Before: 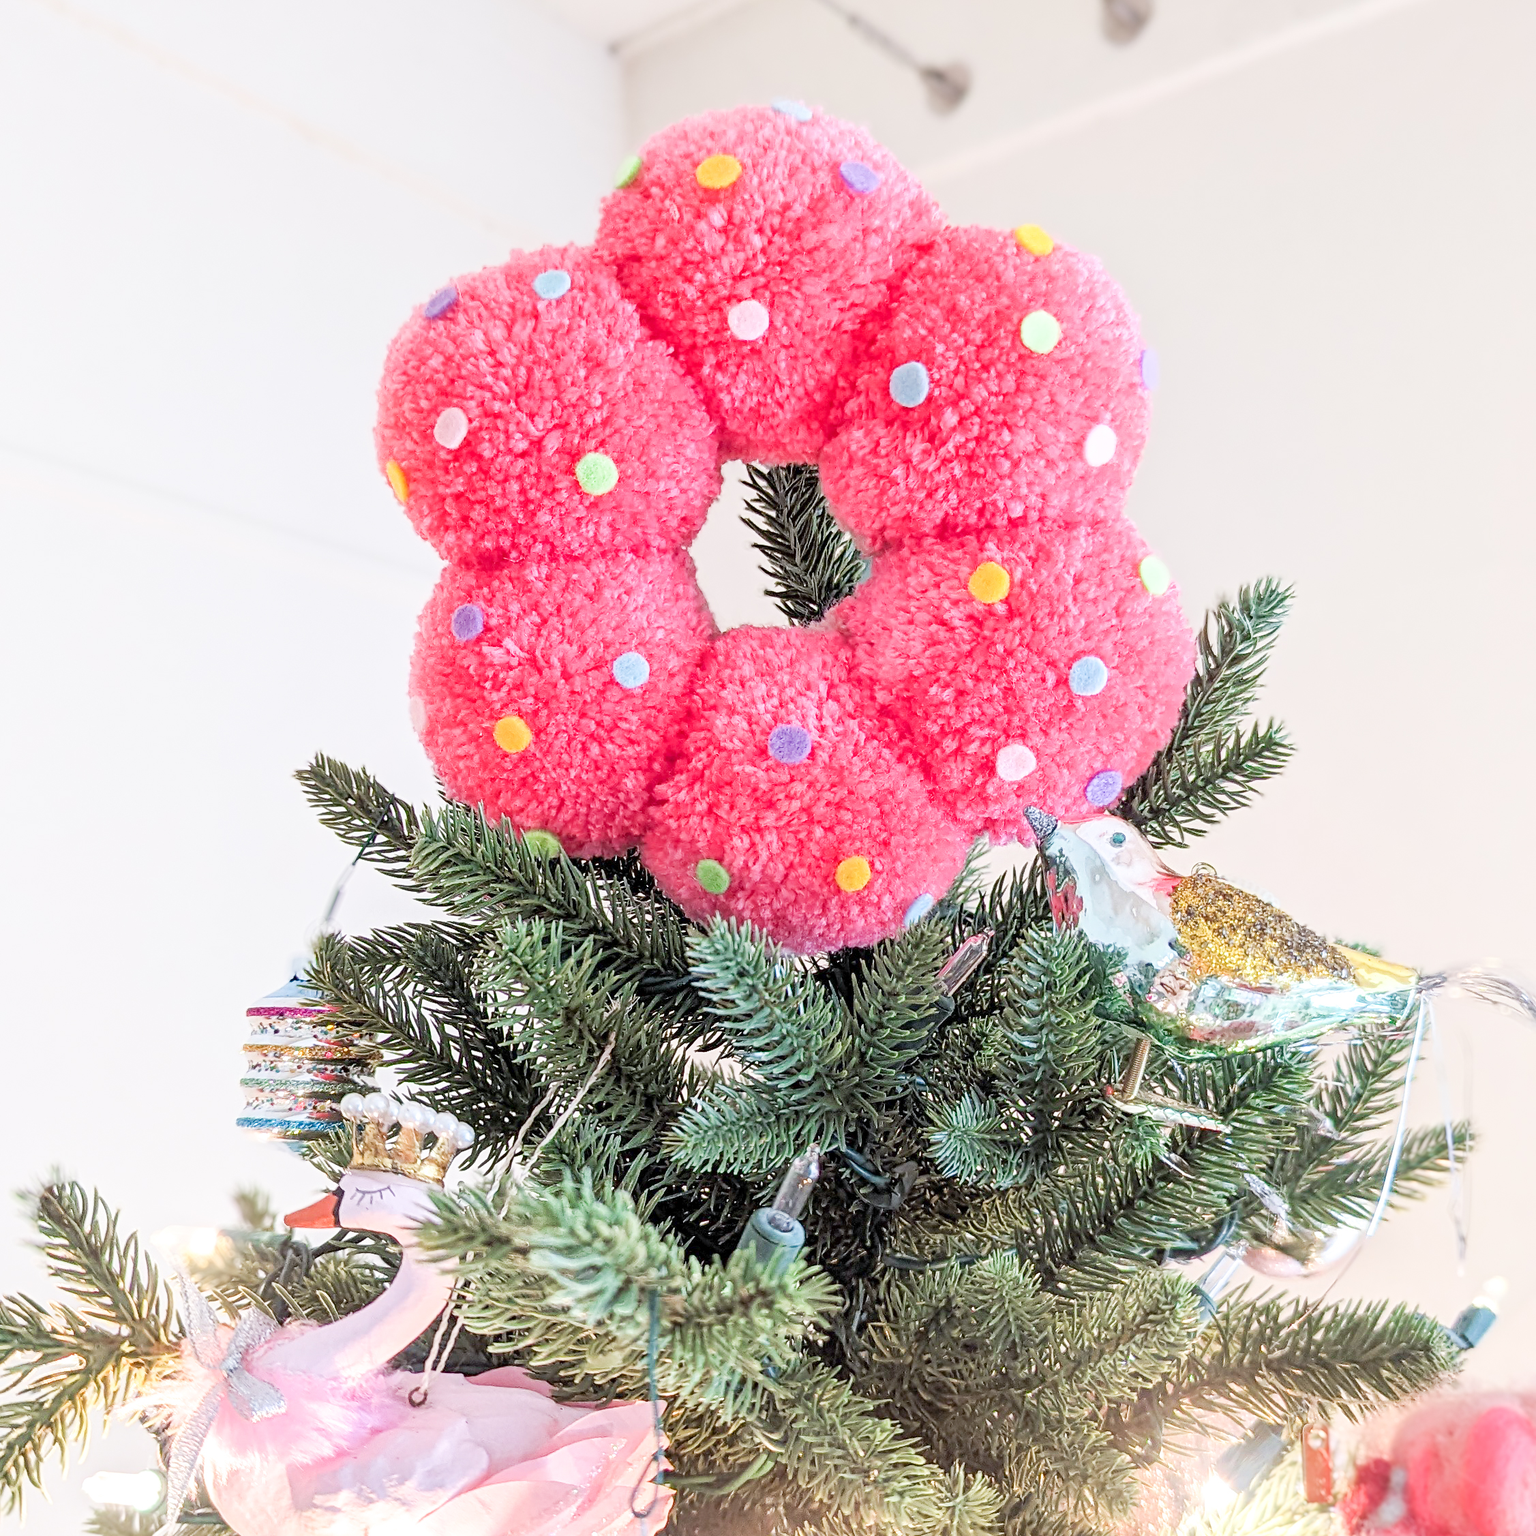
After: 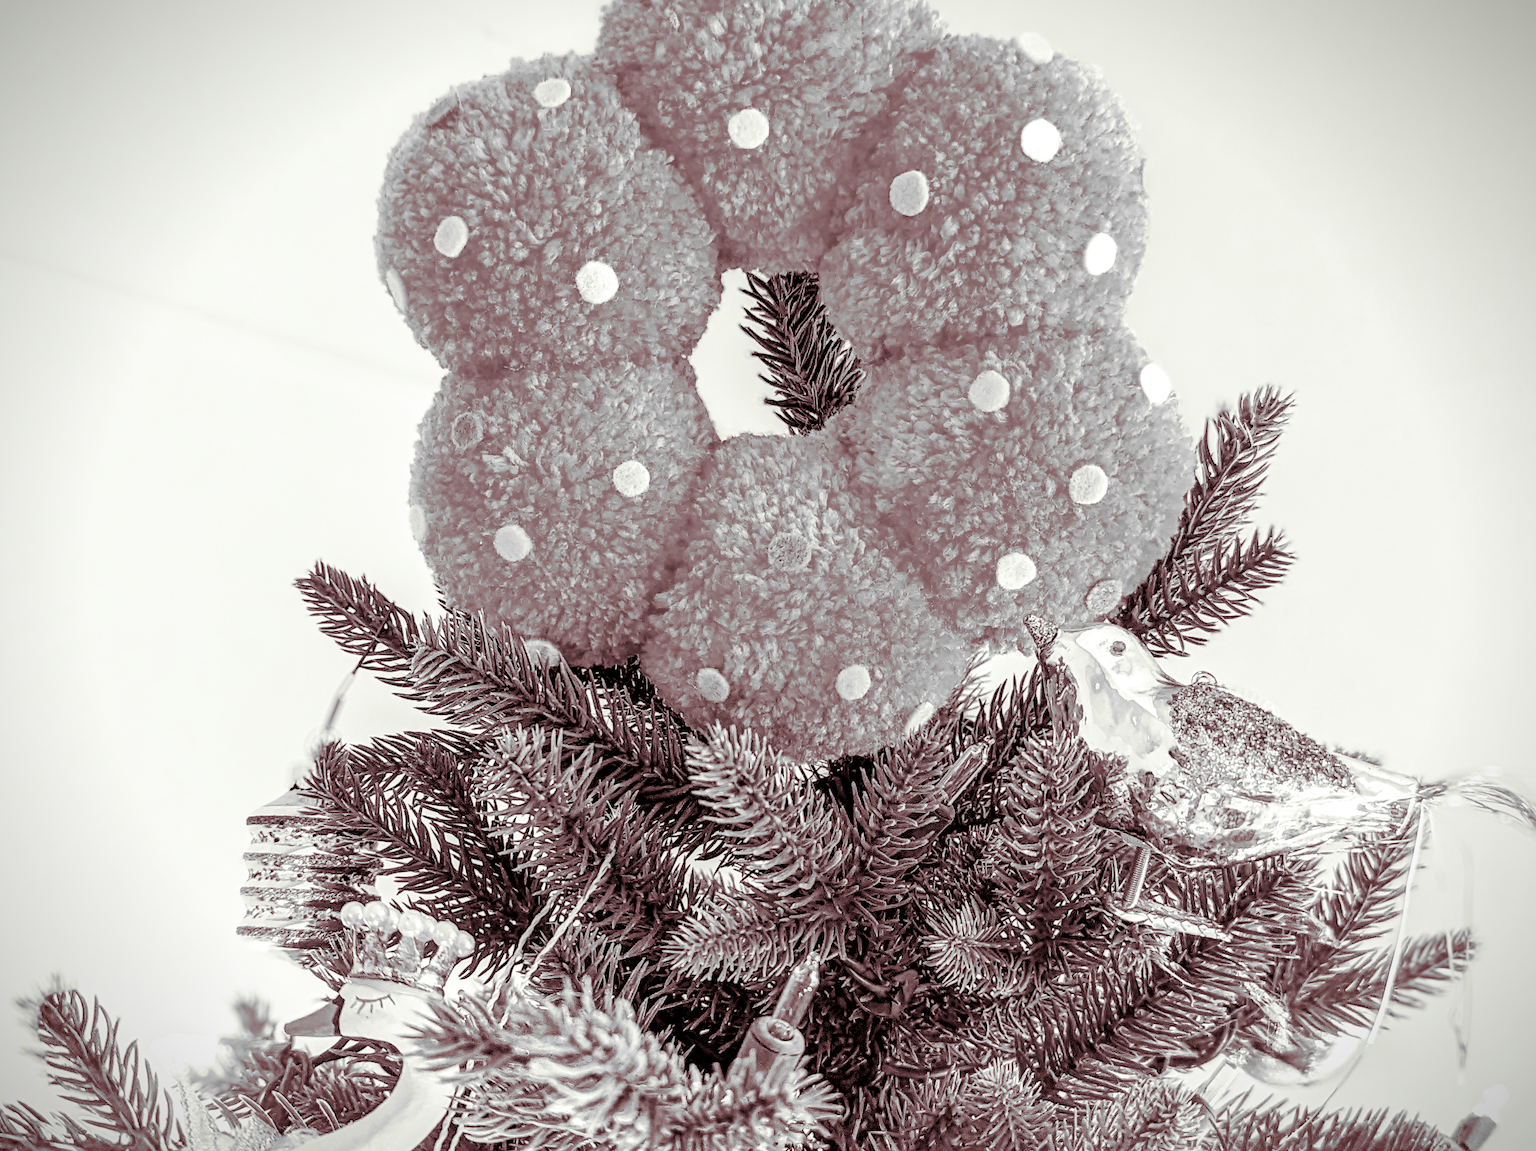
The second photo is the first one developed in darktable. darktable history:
split-toning: on, module defaults
crop and rotate: top 12.5%, bottom 12.5%
local contrast: highlights 40%, shadows 60%, detail 136%, midtone range 0.514
vignetting: fall-off start 88.53%, fall-off radius 44.2%, saturation 0.376, width/height ratio 1.161
monochrome: on, module defaults
